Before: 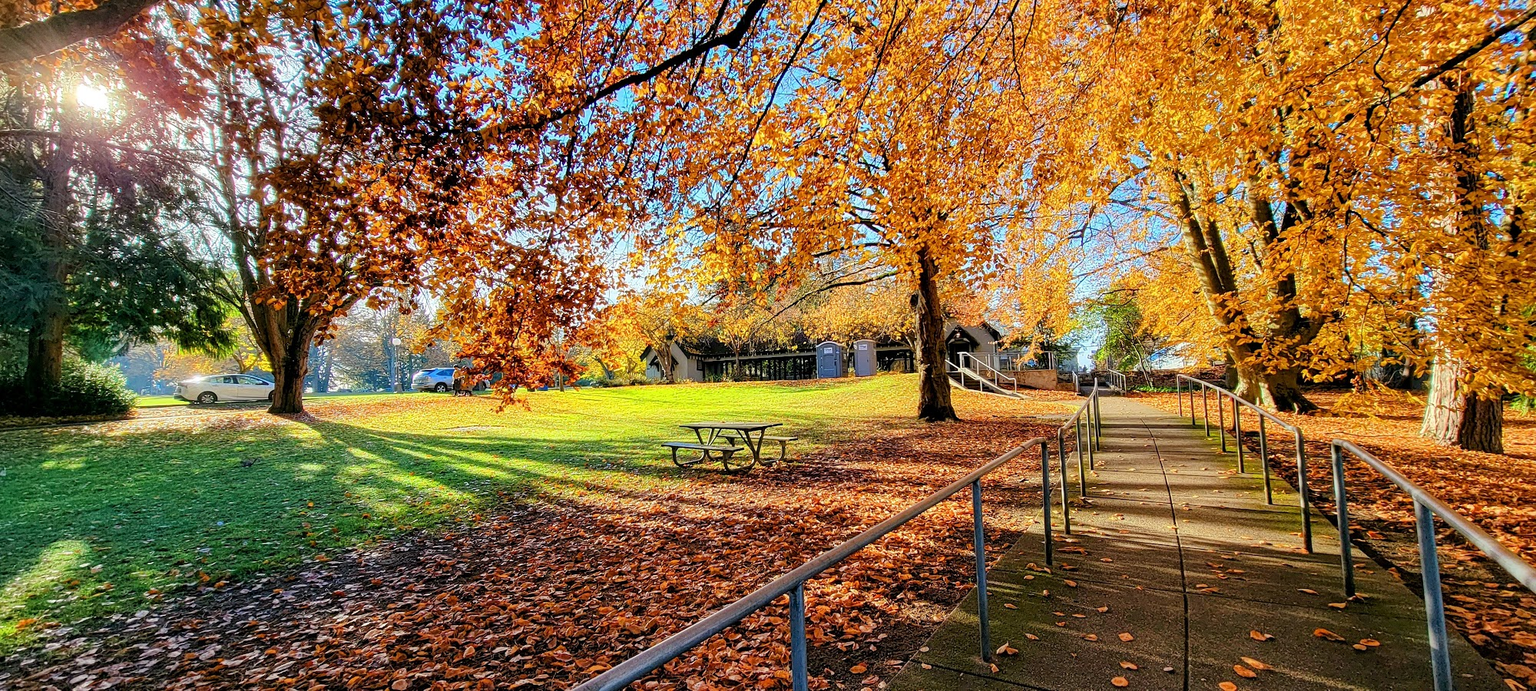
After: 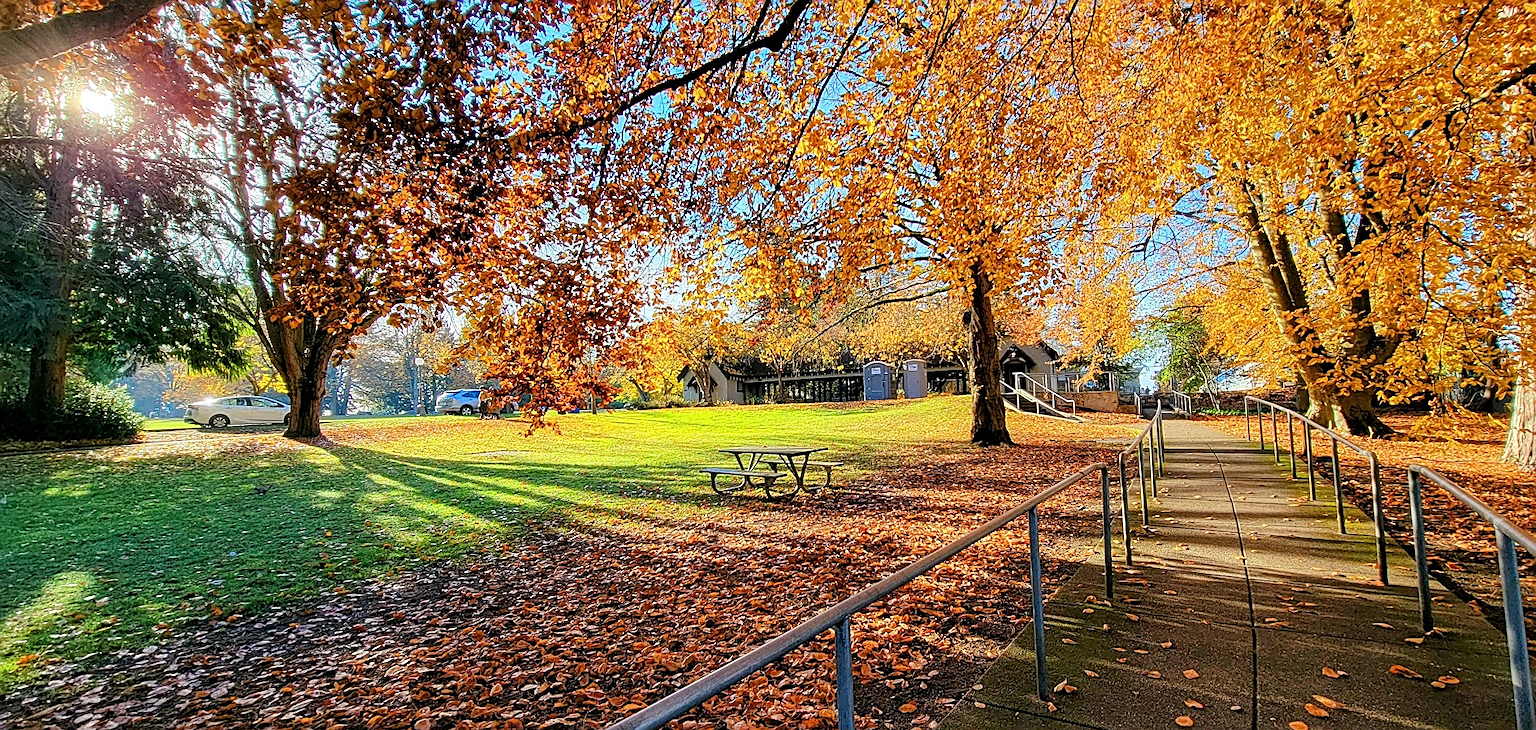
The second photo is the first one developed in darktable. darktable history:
sharpen: on, module defaults
crop and rotate: left 0%, right 5.4%
